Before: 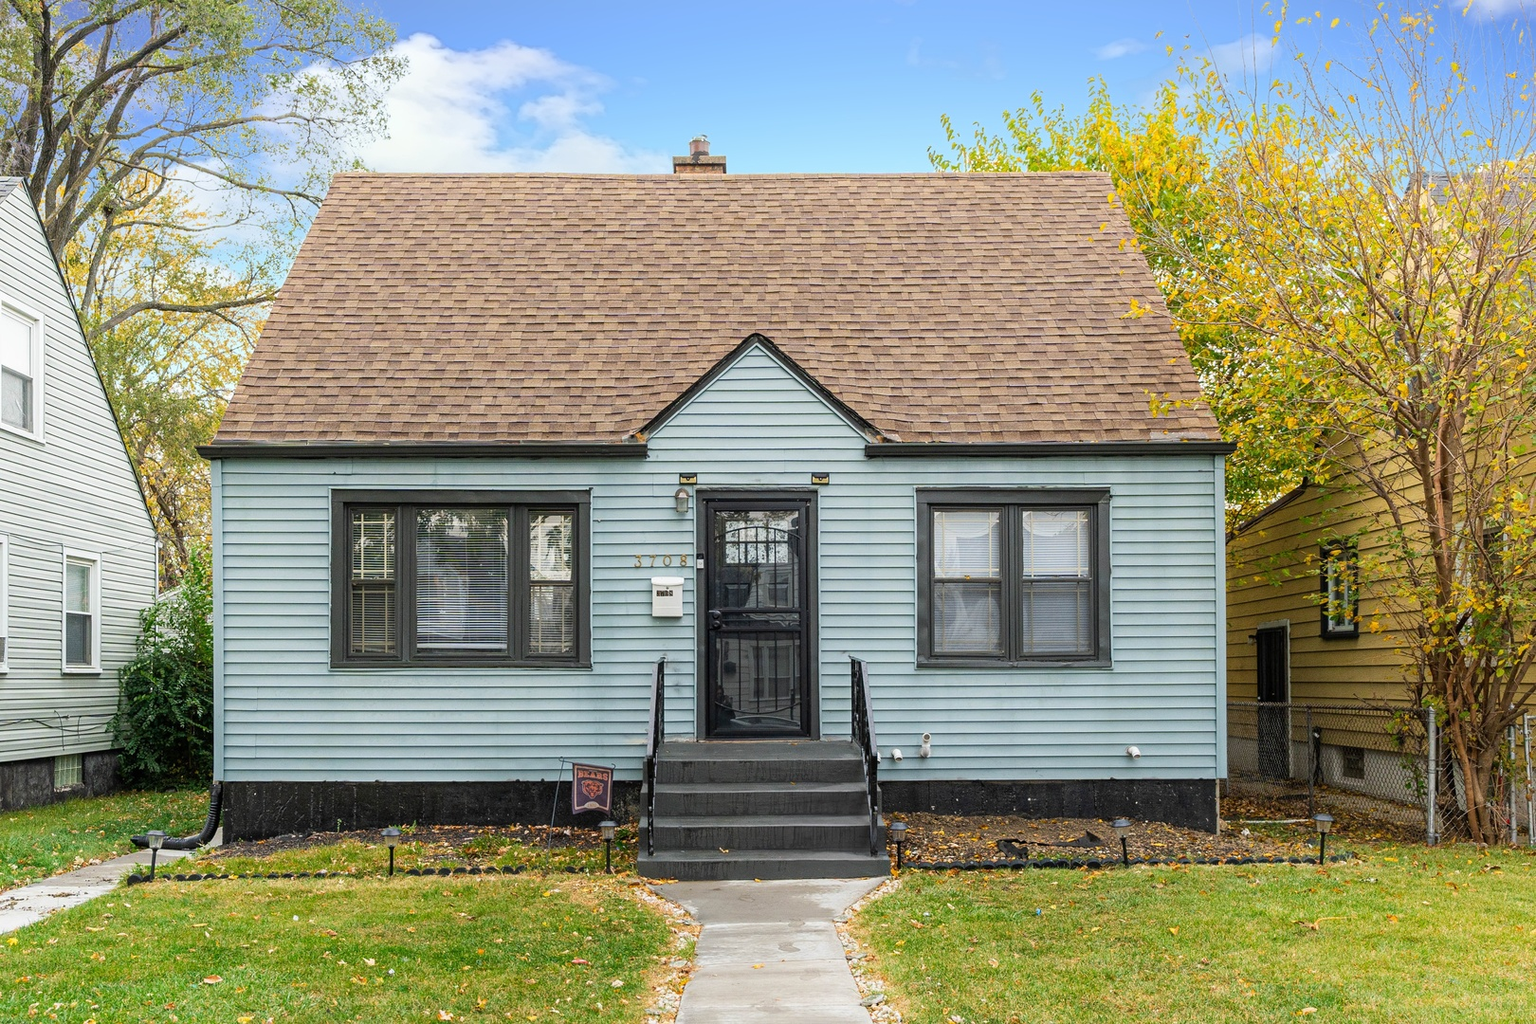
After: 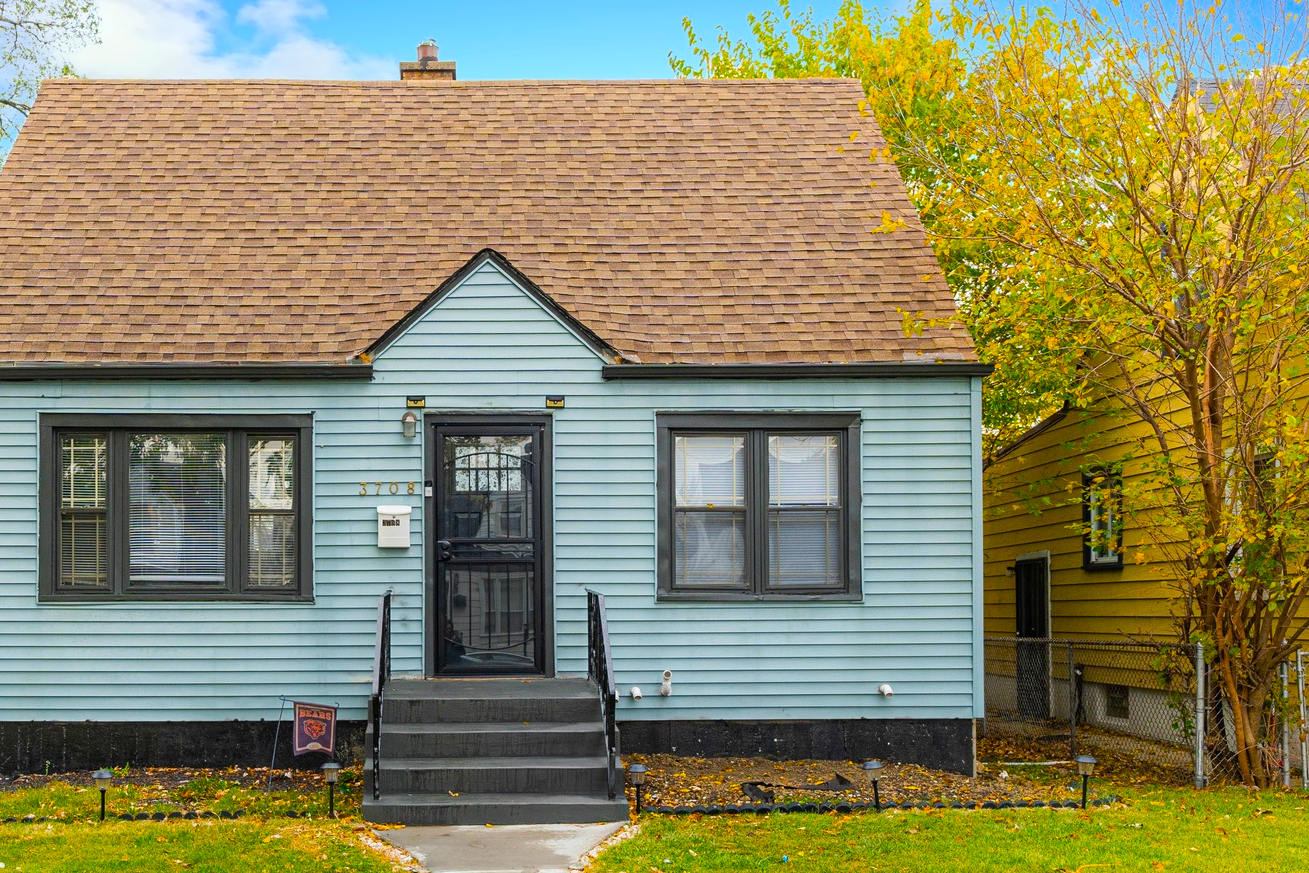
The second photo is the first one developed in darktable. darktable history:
crop: left 19.159%, top 9.58%, bottom 9.58%
color balance rgb: linear chroma grading › global chroma 15%, perceptual saturation grading › global saturation 30%
vibrance: on, module defaults
base curve: preserve colors none
